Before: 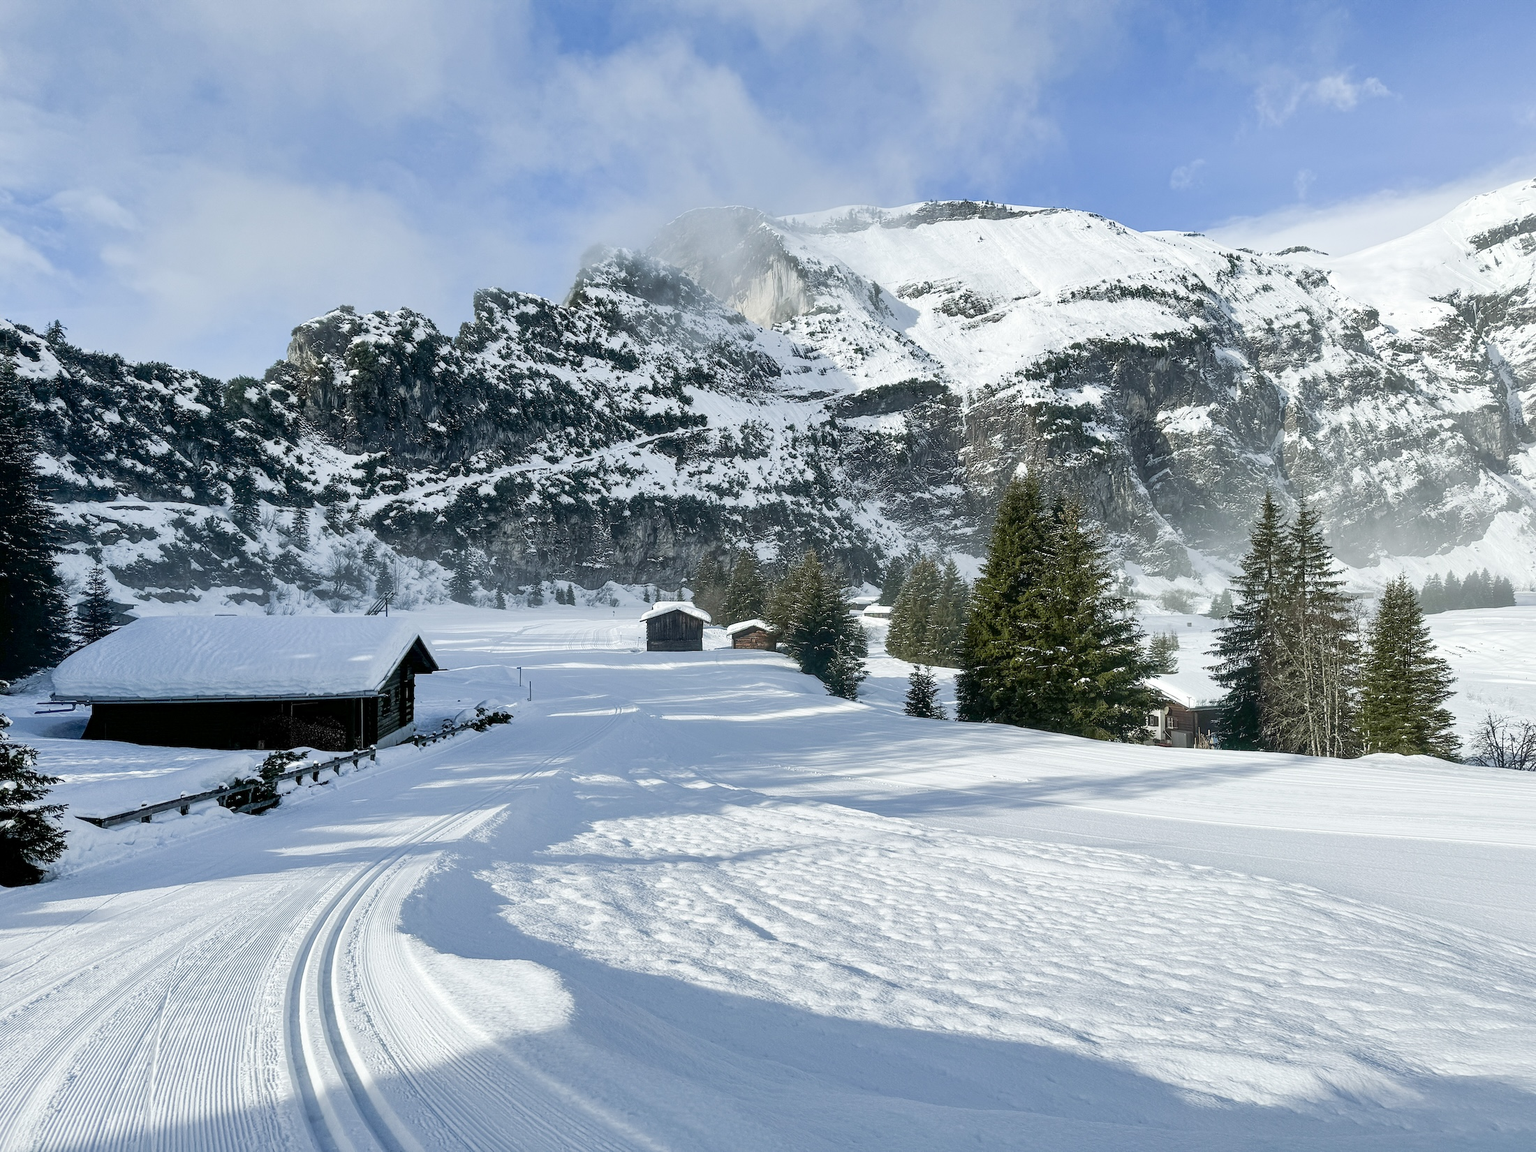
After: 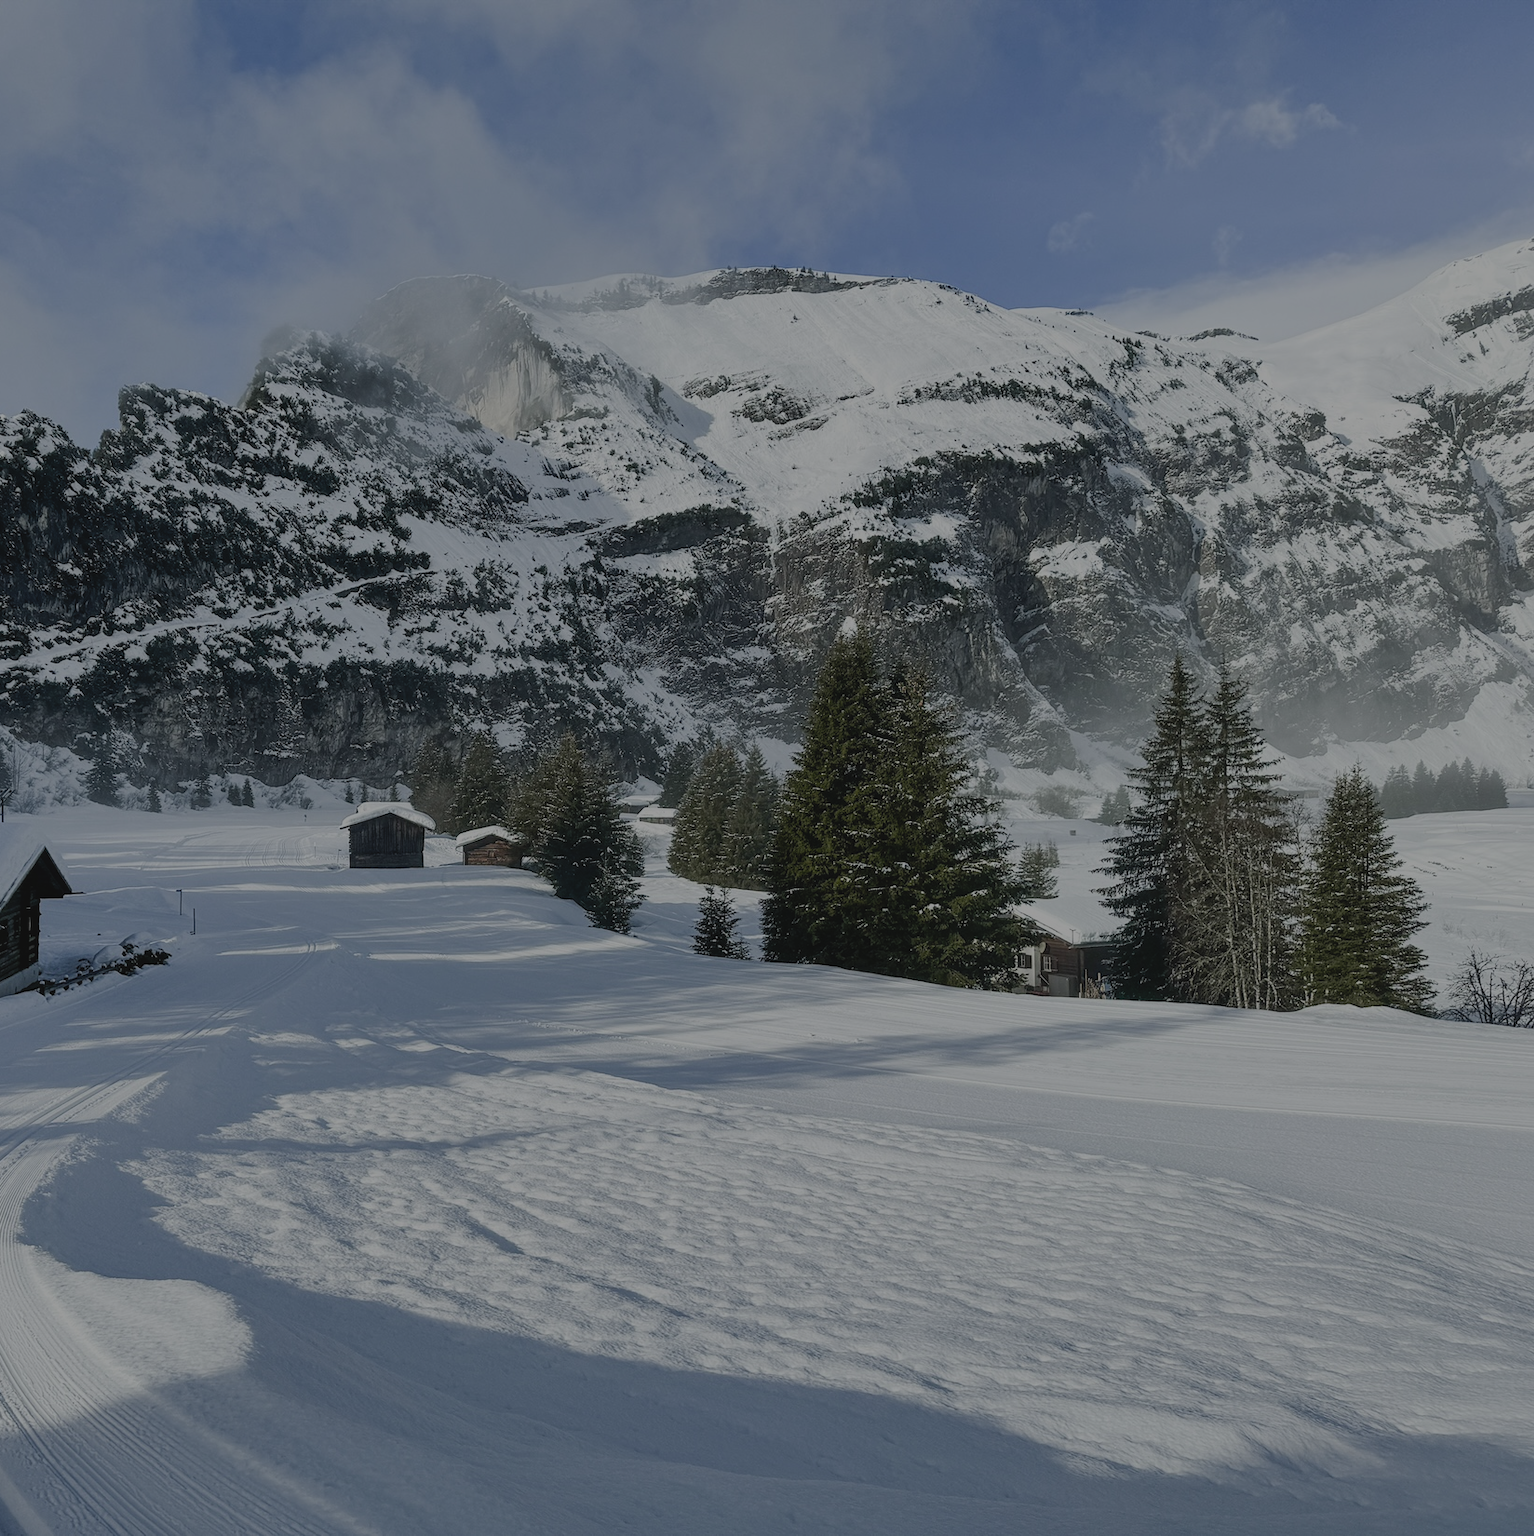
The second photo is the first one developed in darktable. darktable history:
tone curve: curves: ch0 [(0, 0.047) (0.199, 0.263) (0.47, 0.555) (0.805, 0.839) (1, 0.962)], color space Lab, independent channels, preserve colors none
exposure: exposure -2.039 EV, compensate exposure bias true, compensate highlight preservation false
crop and rotate: left 25.065%
